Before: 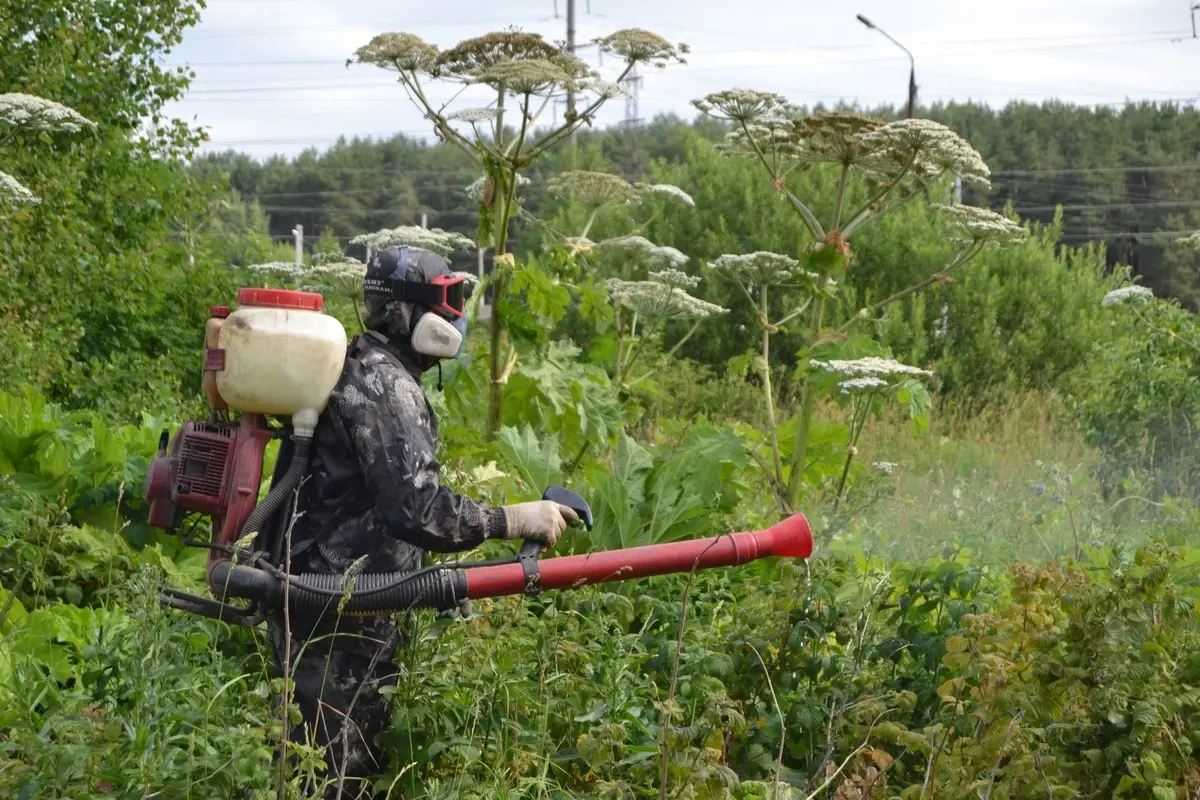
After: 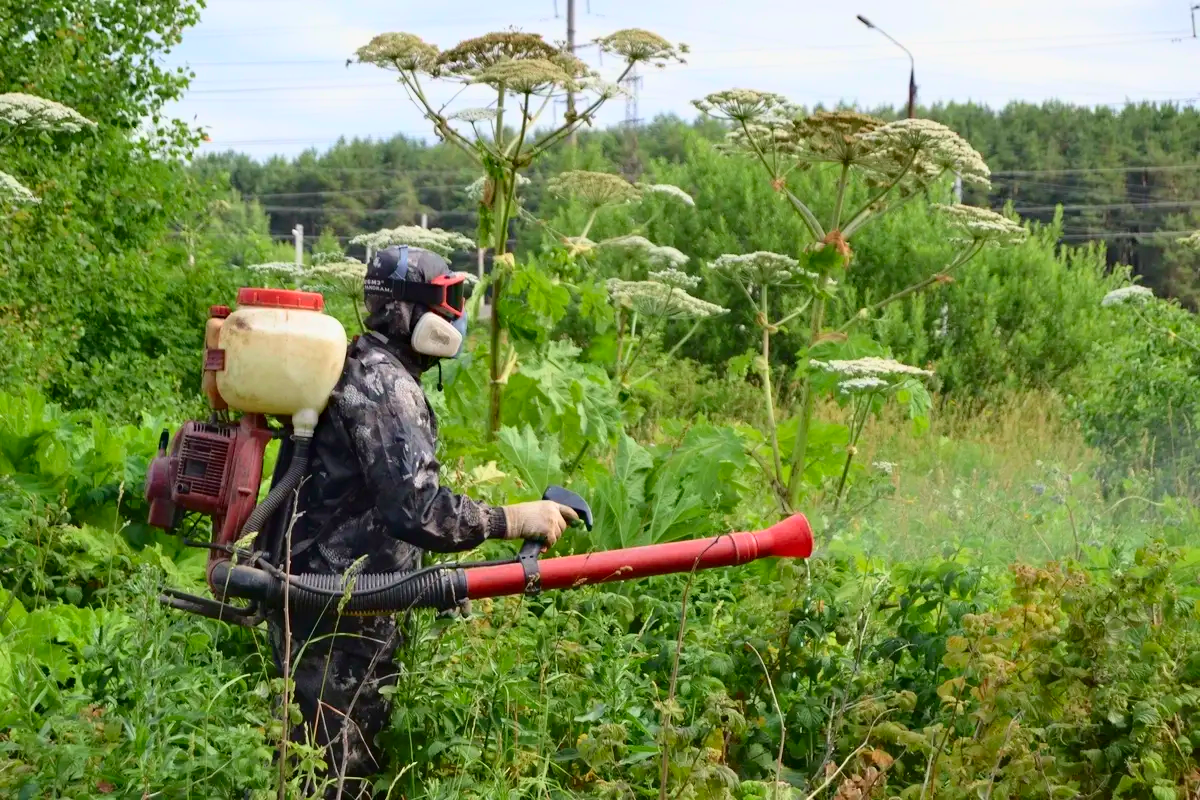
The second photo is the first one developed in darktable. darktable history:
haze removal: compatibility mode true, adaptive false
tone curve: curves: ch0 [(0, 0) (0.091, 0.077) (0.389, 0.458) (0.745, 0.82) (0.856, 0.899) (0.92, 0.938) (1, 0.973)]; ch1 [(0, 0) (0.437, 0.404) (0.5, 0.5) (0.529, 0.55) (0.58, 0.6) (0.616, 0.649) (1, 1)]; ch2 [(0, 0) (0.442, 0.415) (0.5, 0.5) (0.535, 0.557) (0.585, 0.62) (1, 1)], color space Lab, independent channels, preserve colors none
